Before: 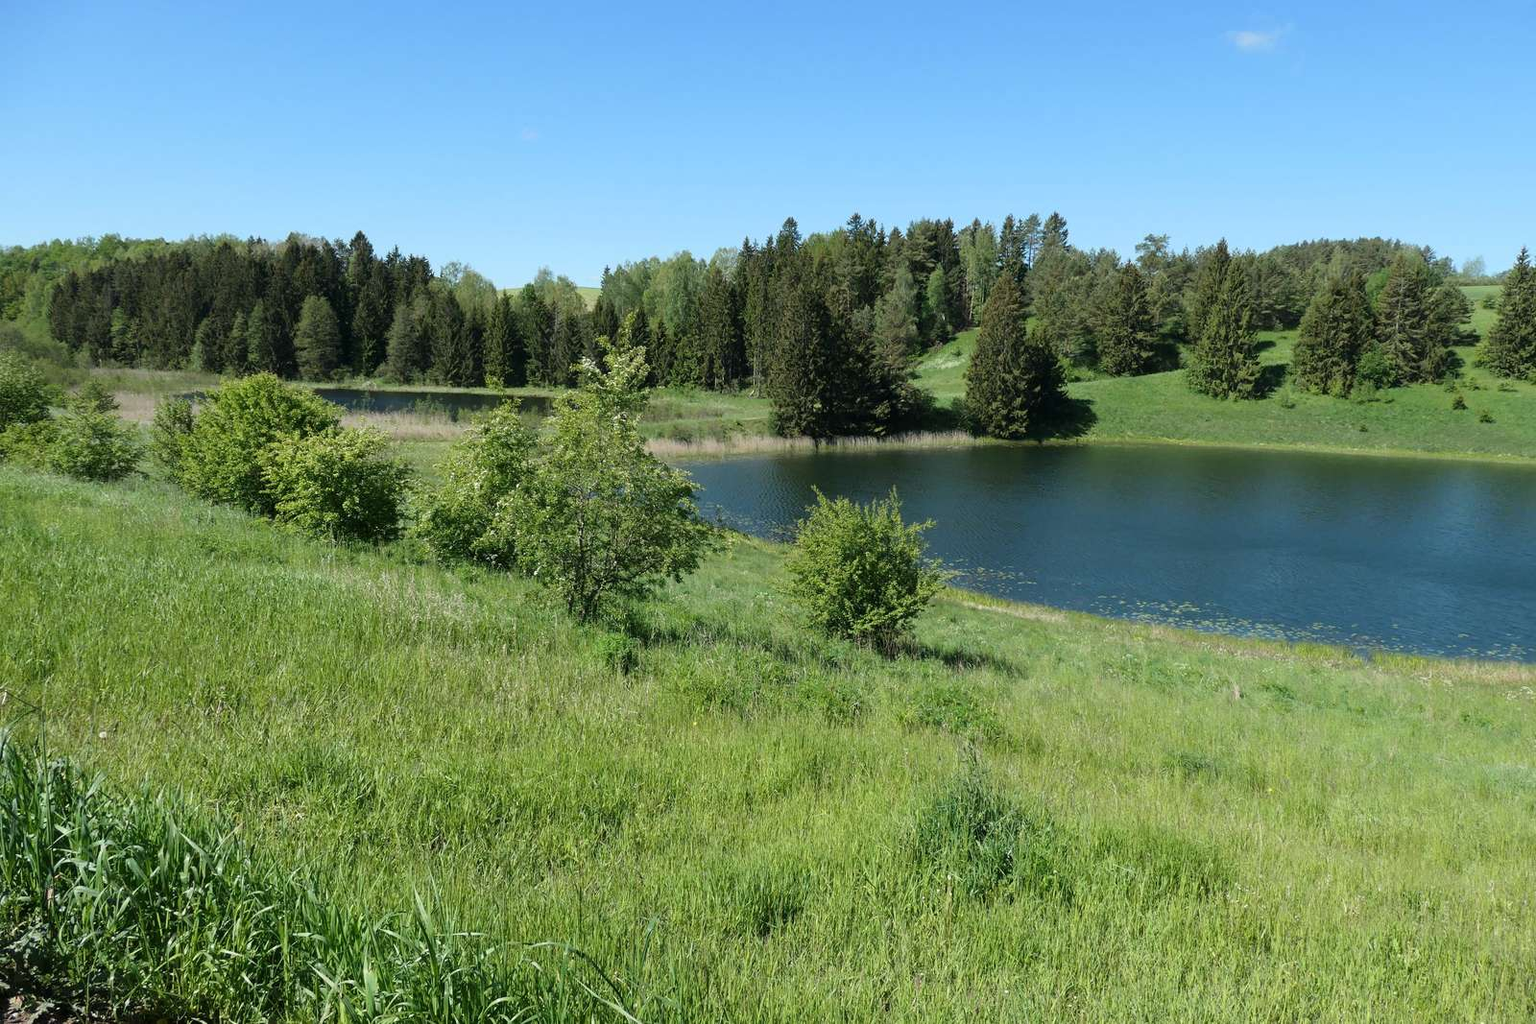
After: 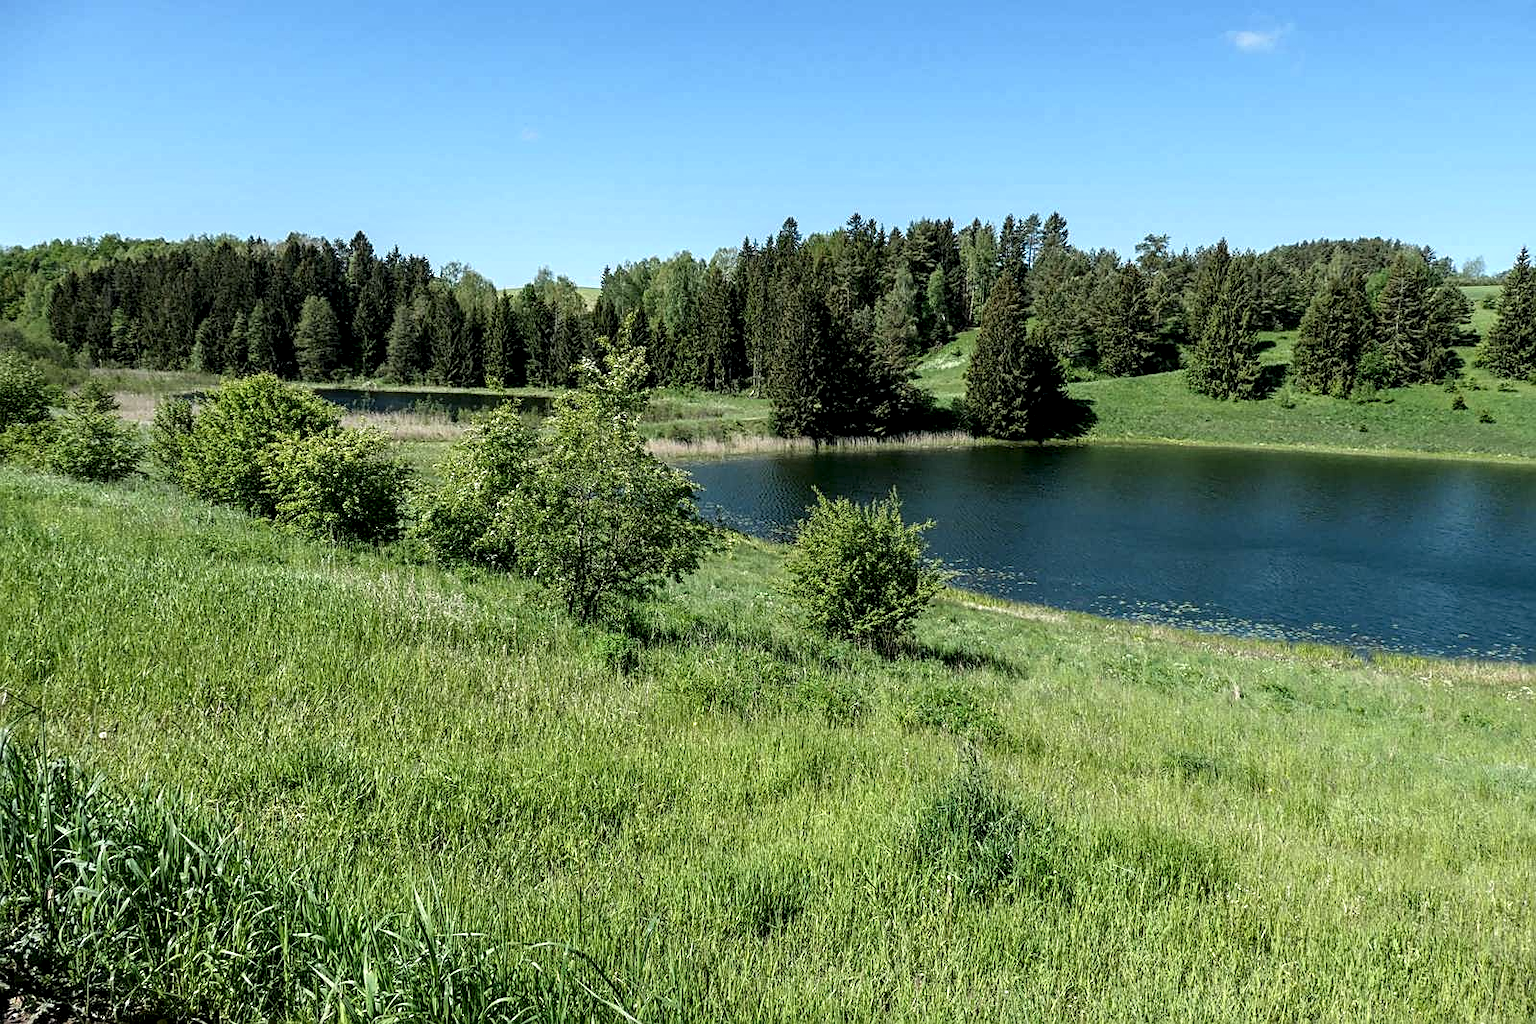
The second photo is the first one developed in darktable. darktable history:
local contrast: highlights 60%, shadows 63%, detail 160%
sharpen: on, module defaults
